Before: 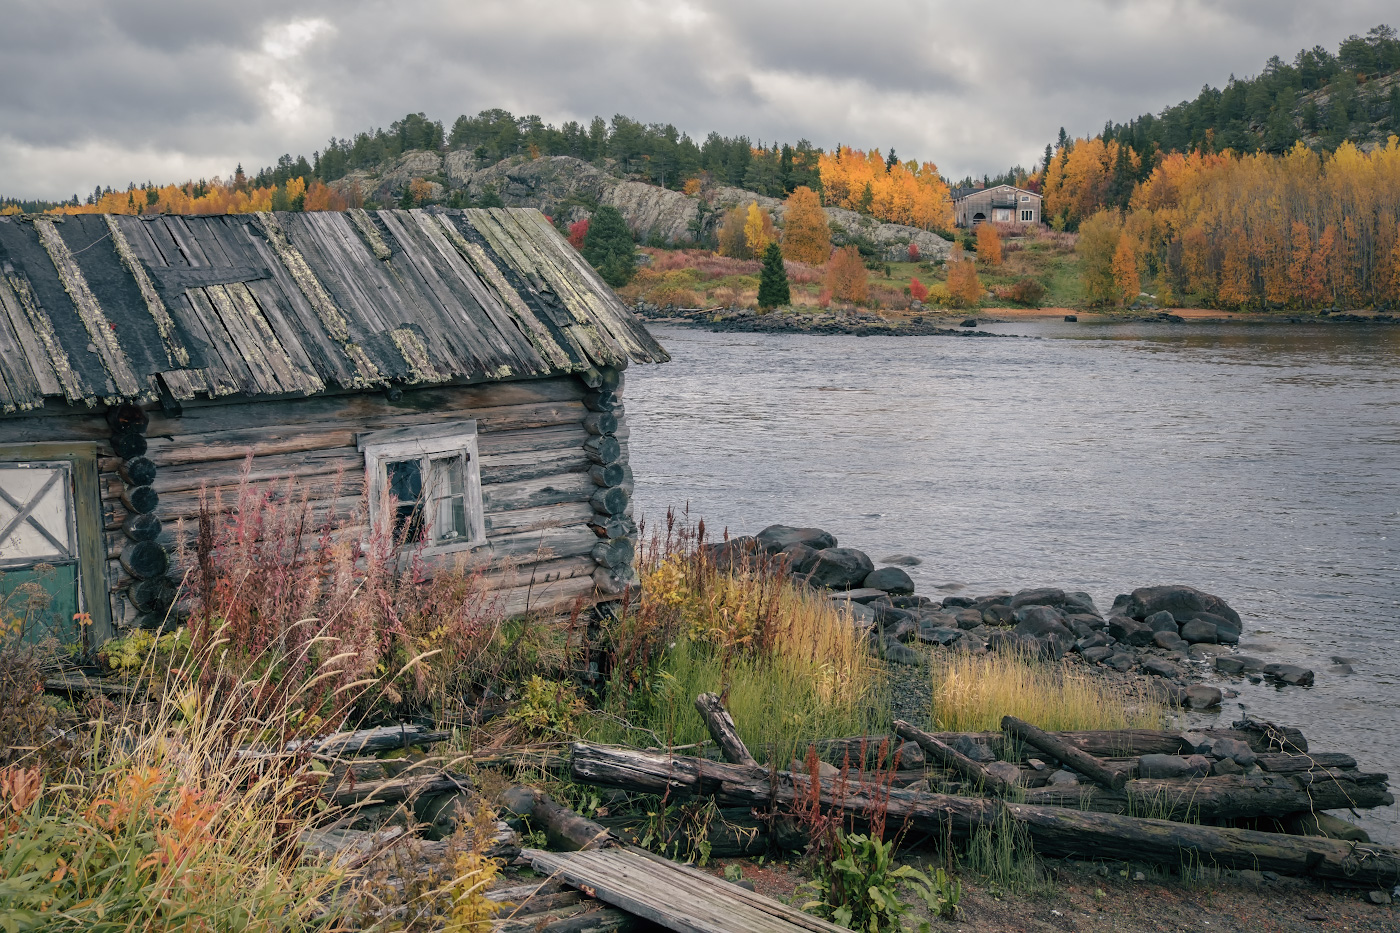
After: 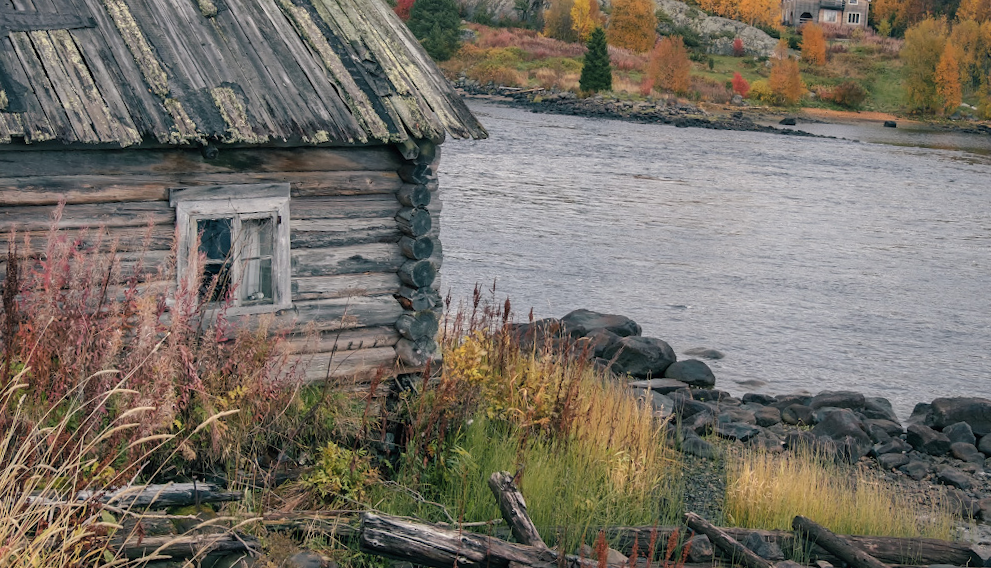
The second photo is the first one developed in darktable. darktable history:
crop and rotate: angle -4.04°, left 9.826%, top 20.973%, right 12.012%, bottom 11.867%
tone equalizer: edges refinement/feathering 500, mask exposure compensation -1.57 EV, preserve details no
